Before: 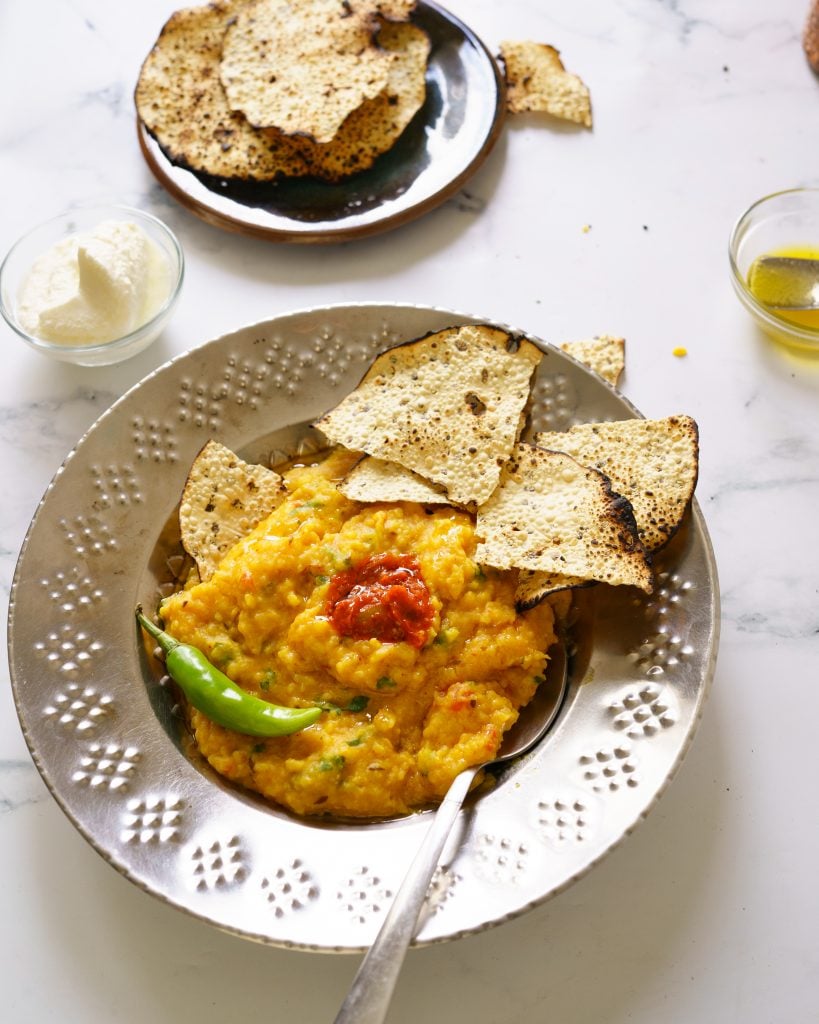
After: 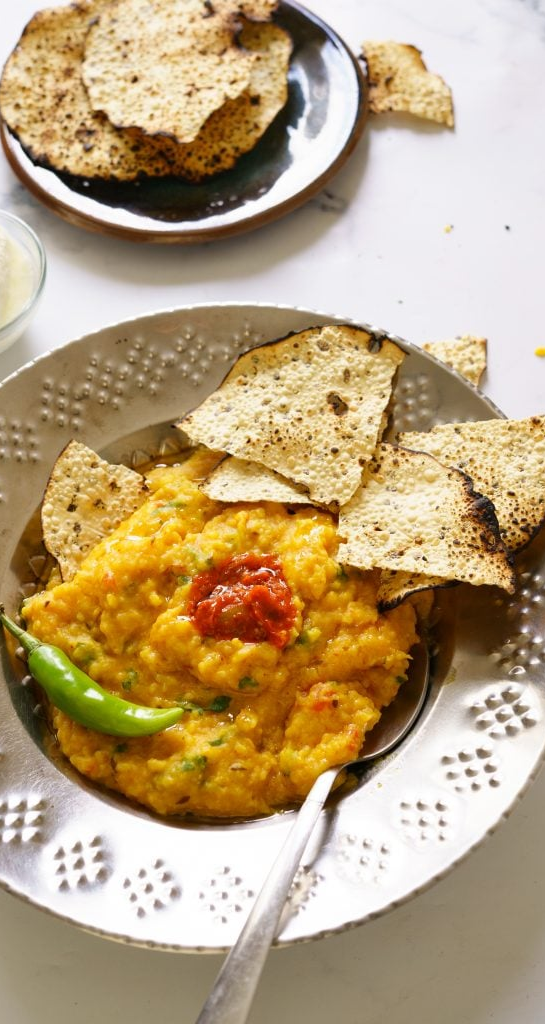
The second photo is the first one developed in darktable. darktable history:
crop: left 16.899%, right 16.556%
rgb levels: preserve colors max RGB
